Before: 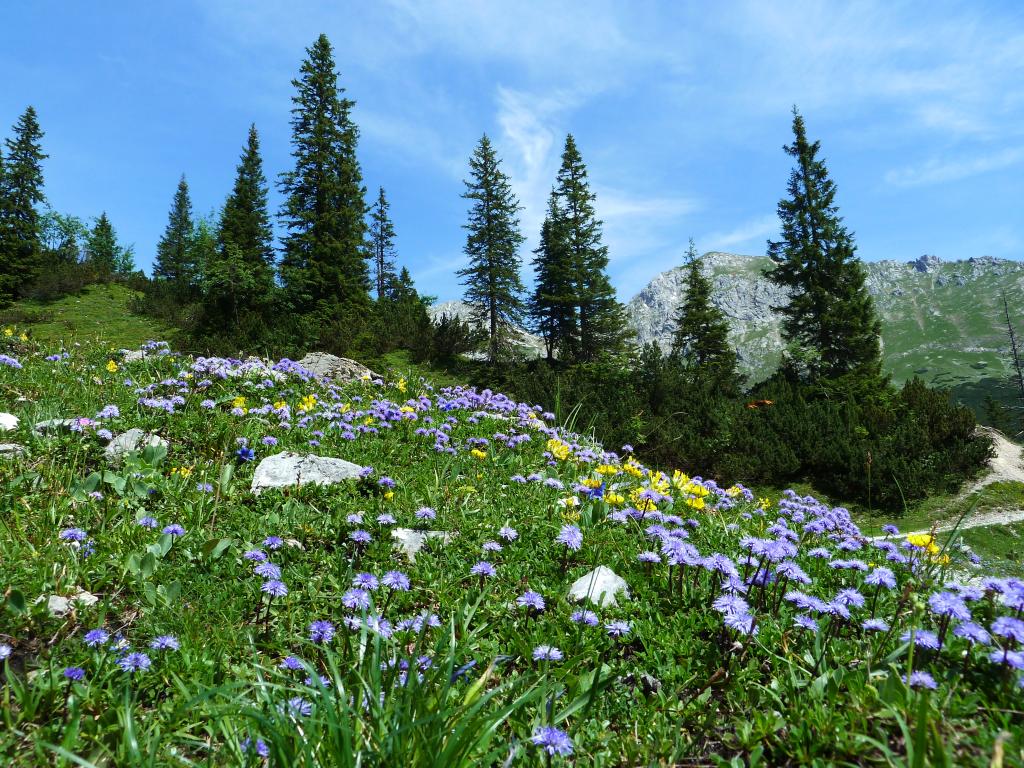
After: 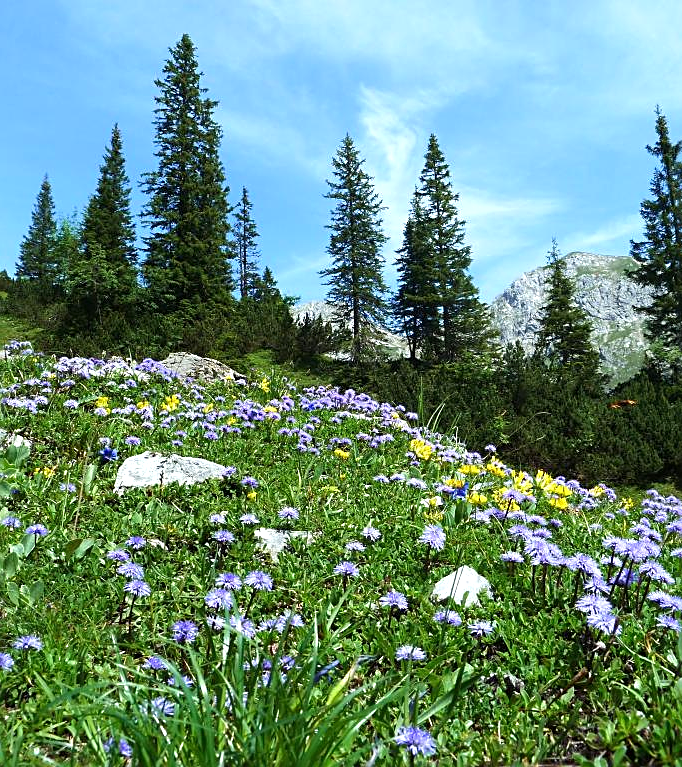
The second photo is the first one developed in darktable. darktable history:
sharpen: on, module defaults
crop and rotate: left 13.43%, right 19.931%
exposure: black level correction 0, exposure 0.399 EV, compensate exposure bias true, compensate highlight preservation false
